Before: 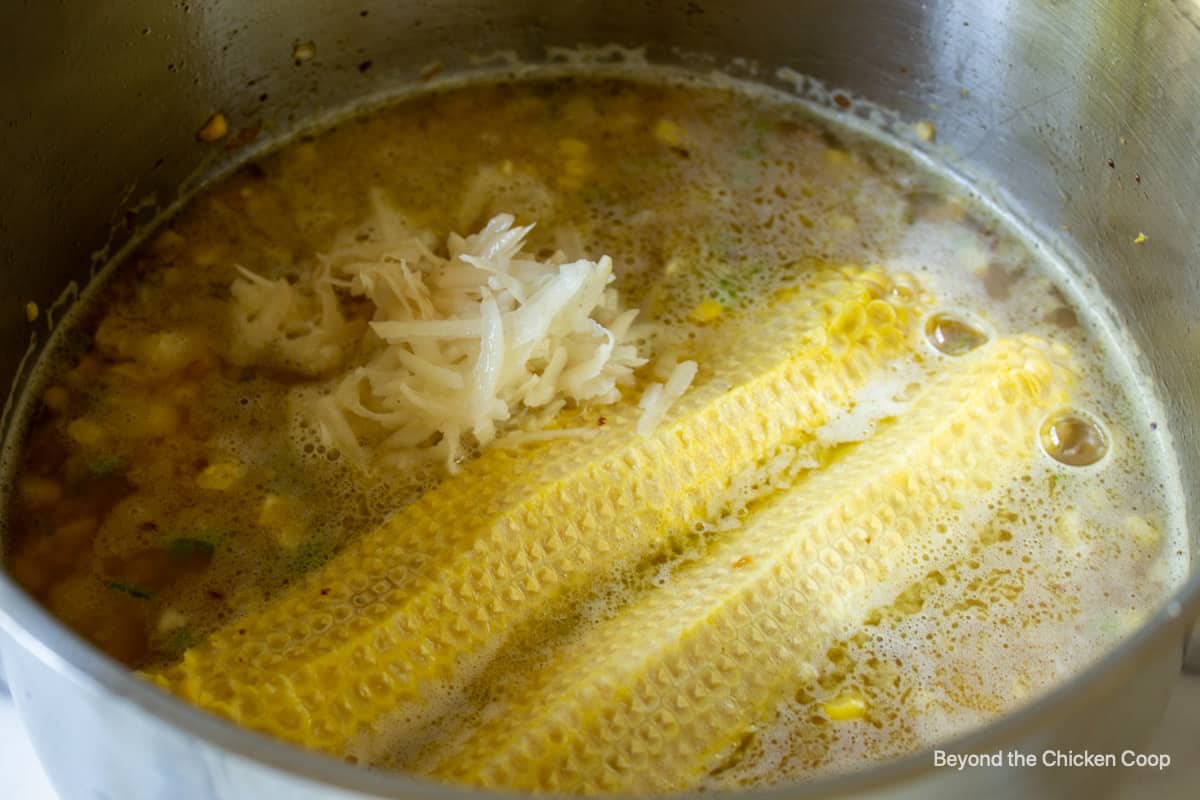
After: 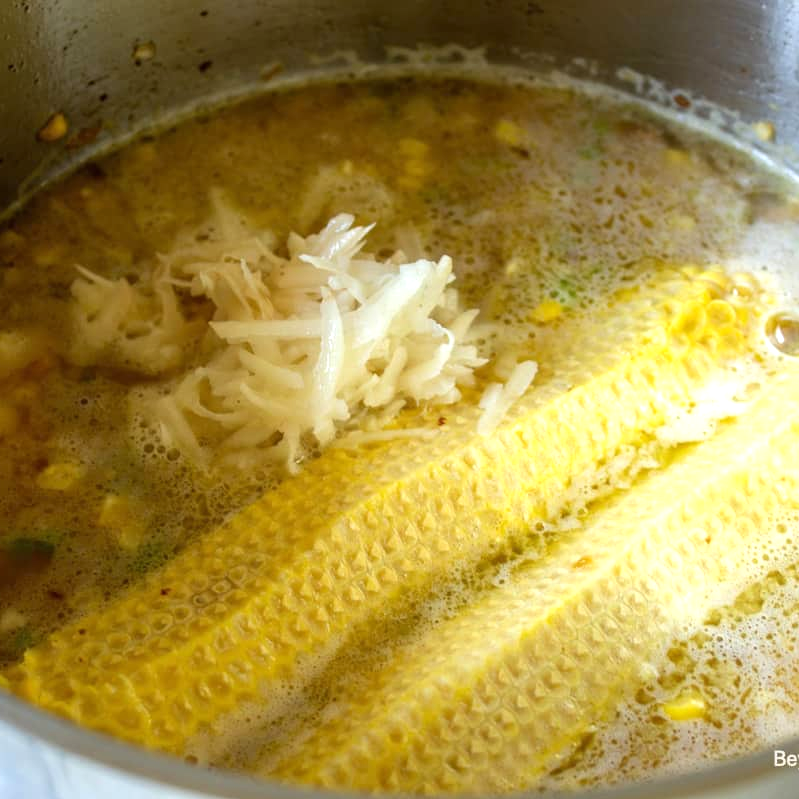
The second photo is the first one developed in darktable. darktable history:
crop and rotate: left 13.342%, right 19.991%
exposure: black level correction 0, exposure 0.5 EV, compensate exposure bias true, compensate highlight preservation false
